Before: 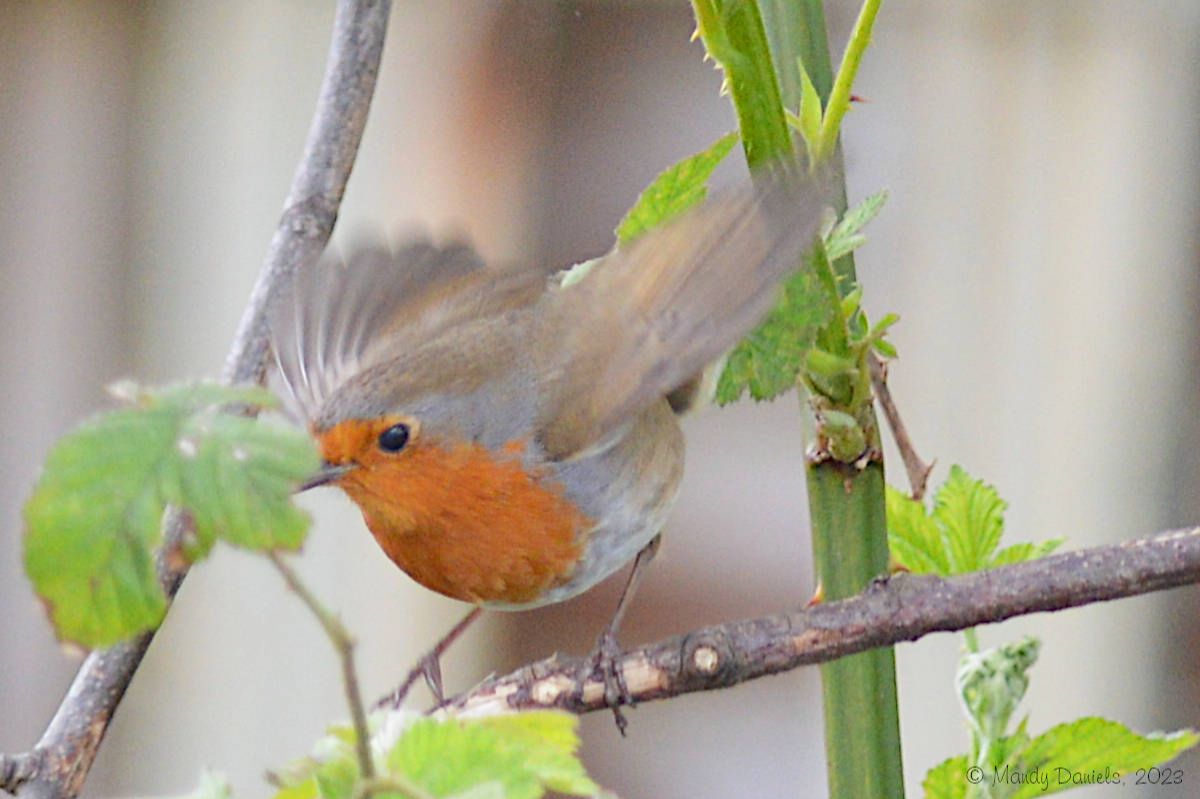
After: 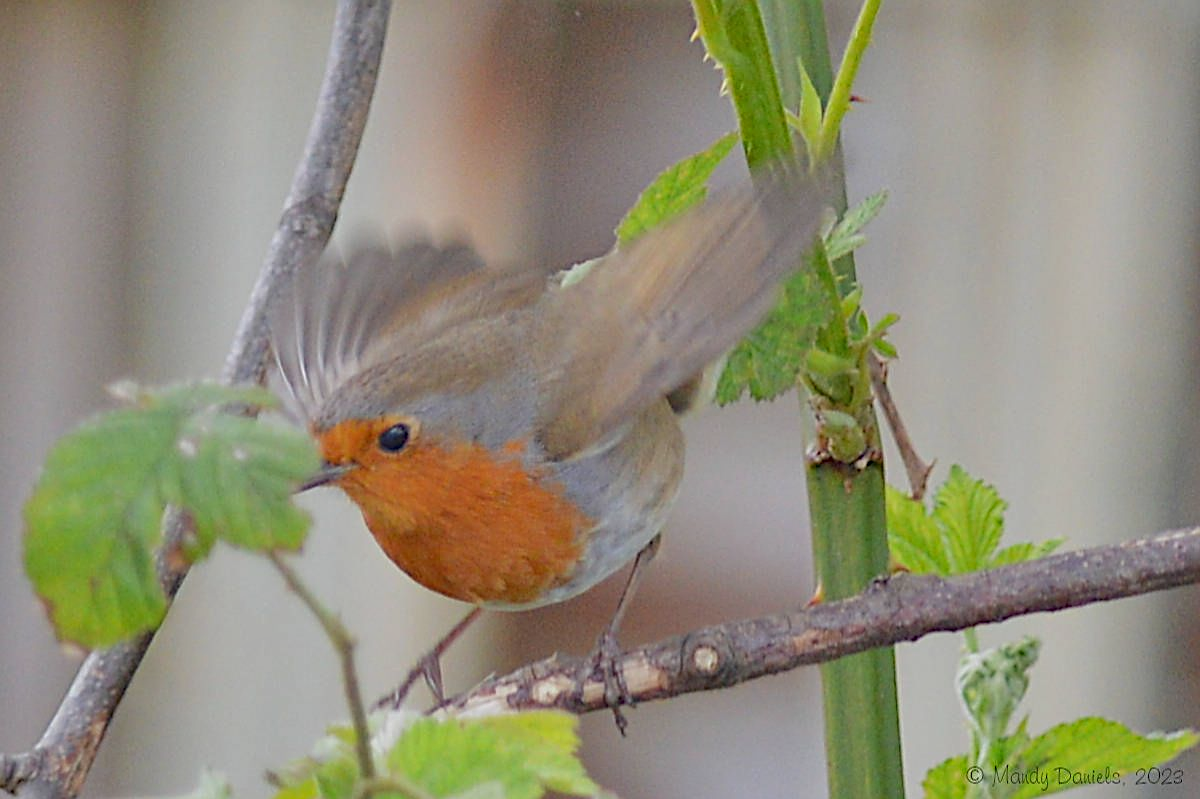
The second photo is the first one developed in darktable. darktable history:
tone equalizer: -8 EV 0.269 EV, -7 EV 0.438 EV, -6 EV 0.4 EV, -5 EV 0.233 EV, -3 EV -0.282 EV, -2 EV -0.438 EV, -1 EV -0.416 EV, +0 EV -0.255 EV, edges refinement/feathering 500, mask exposure compensation -1.57 EV, preserve details guided filter
sharpen: on, module defaults
shadows and highlights: highlights color adjustment 77.6%, low approximation 0.01, soften with gaussian
